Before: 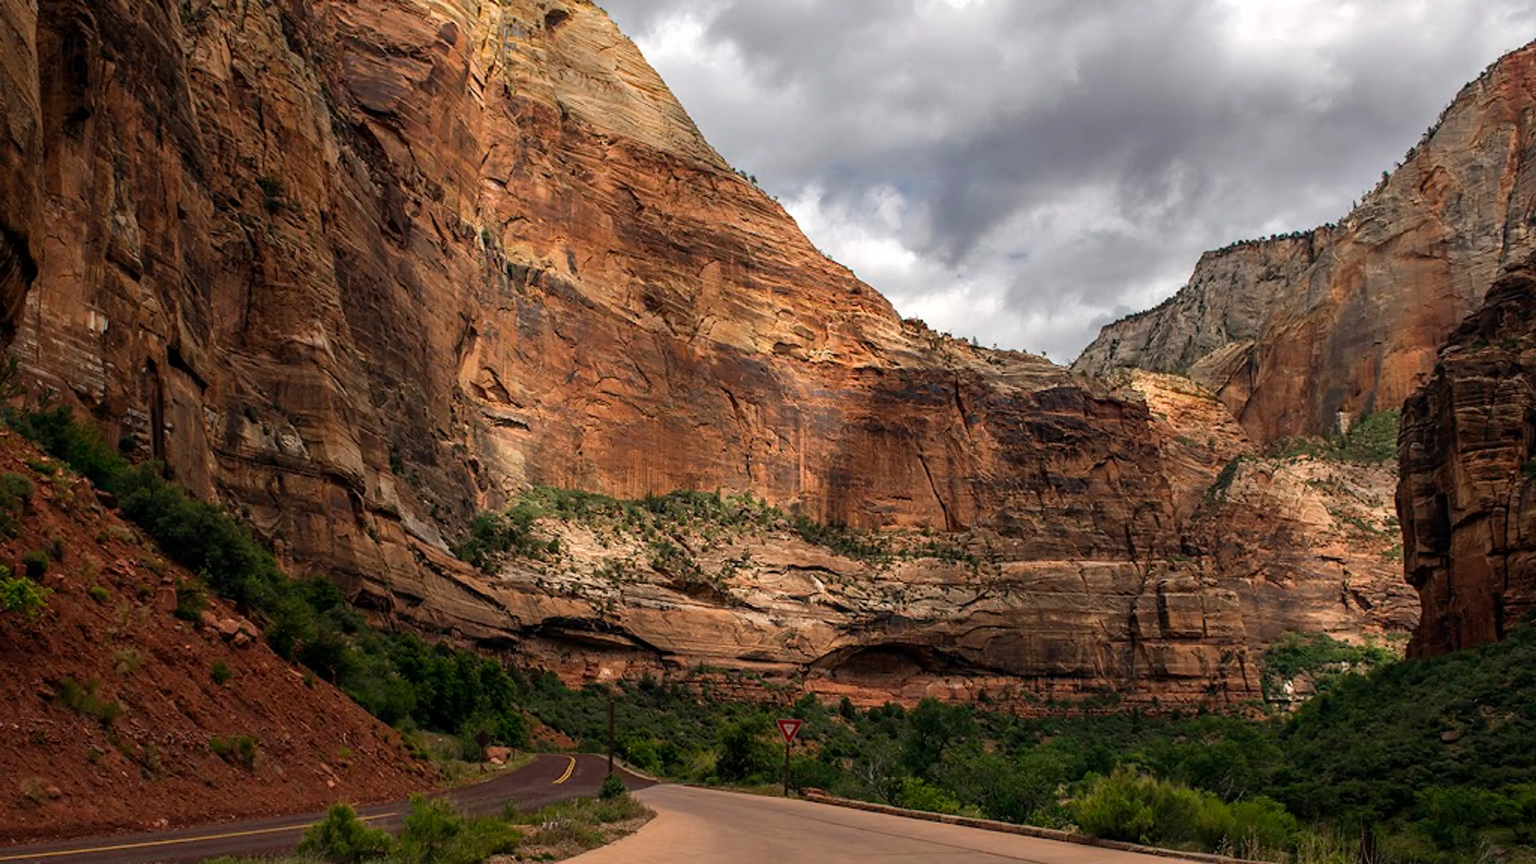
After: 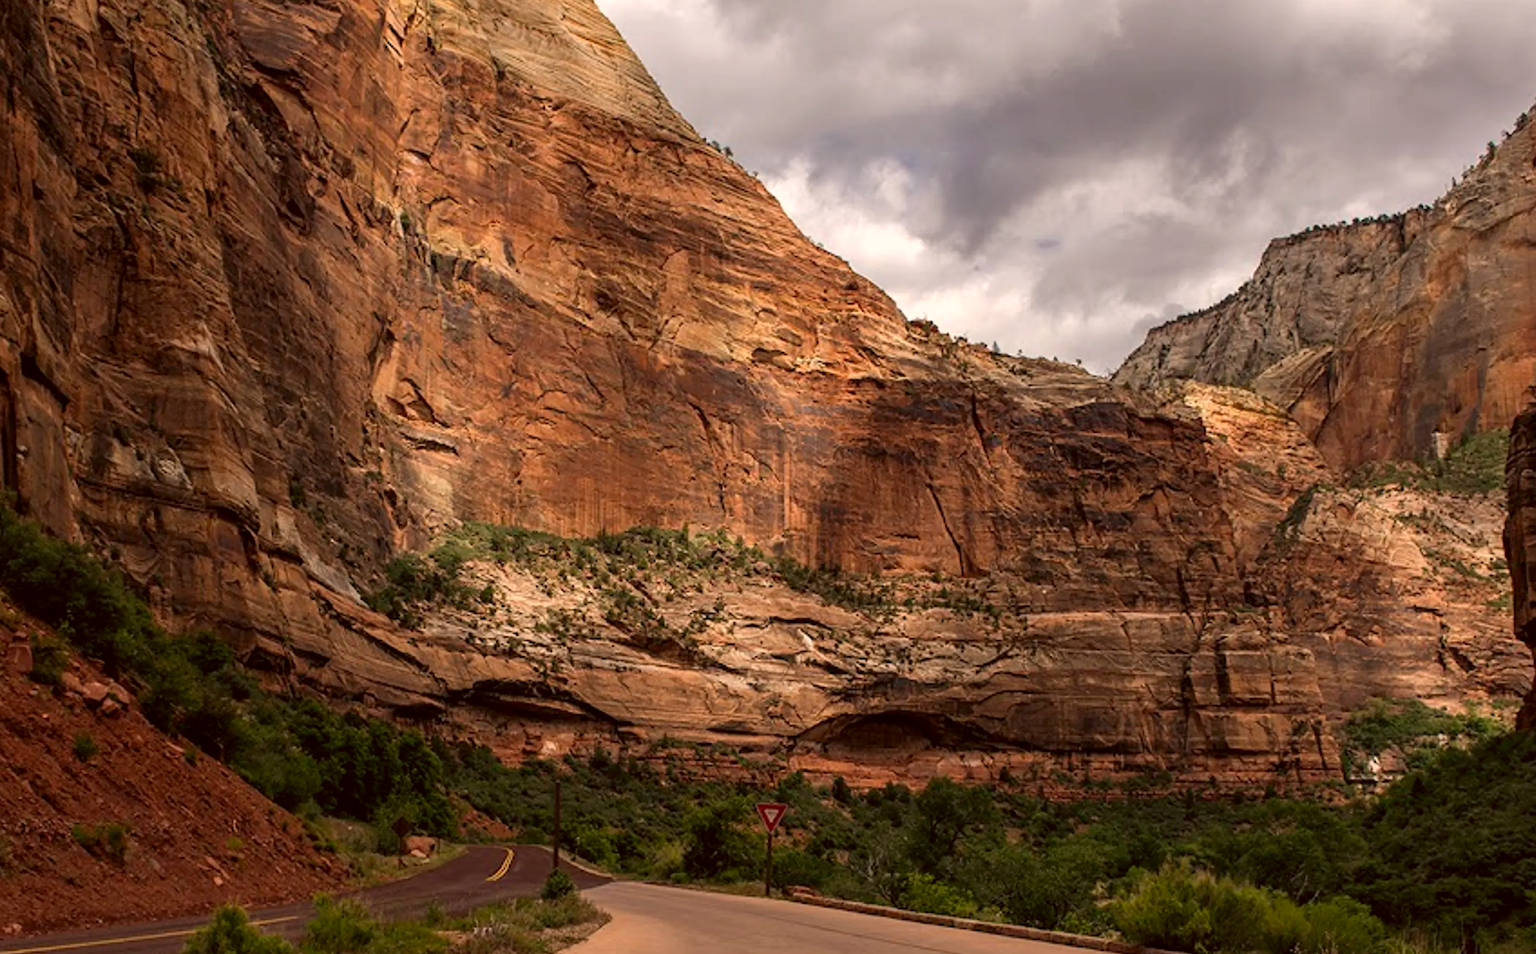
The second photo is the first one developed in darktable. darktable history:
color correction: highlights a* 6.27, highlights b* 8.19, shadows a* 5.94, shadows b* 7.23, saturation 0.9
crop: left 9.807%, top 6.259%, right 7.334%, bottom 2.177%
